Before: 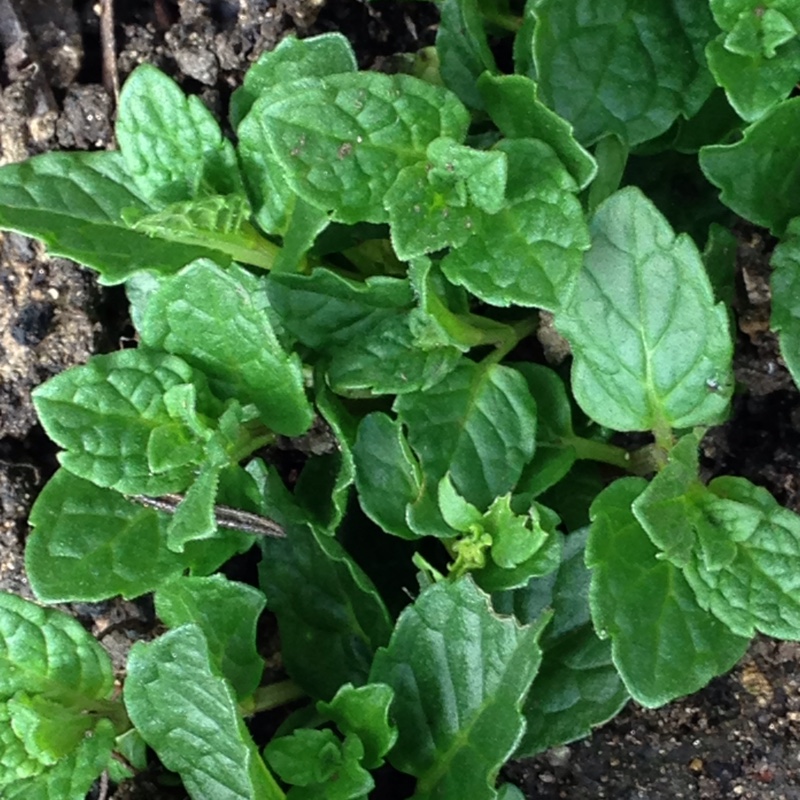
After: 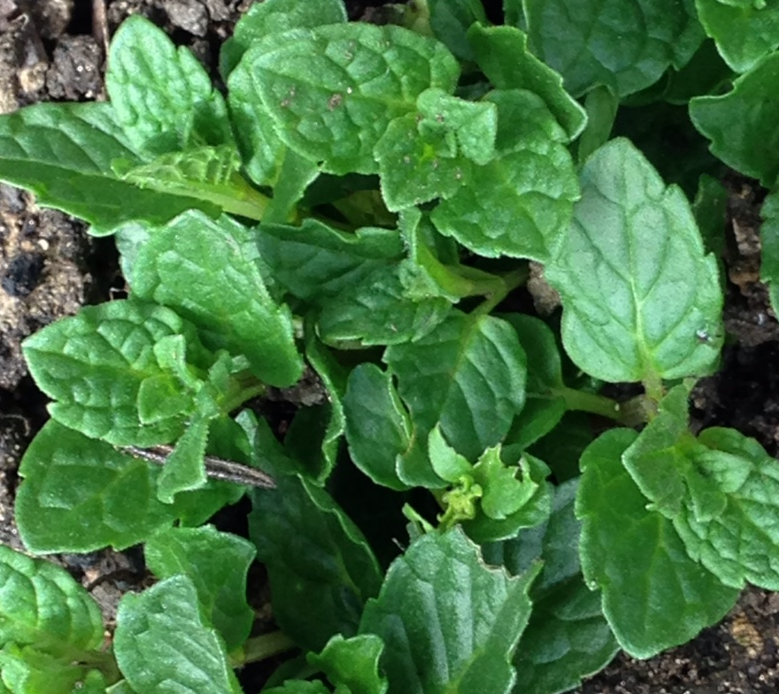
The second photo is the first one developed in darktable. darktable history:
crop: left 1.275%, top 6.129%, right 1.291%, bottom 7.064%
